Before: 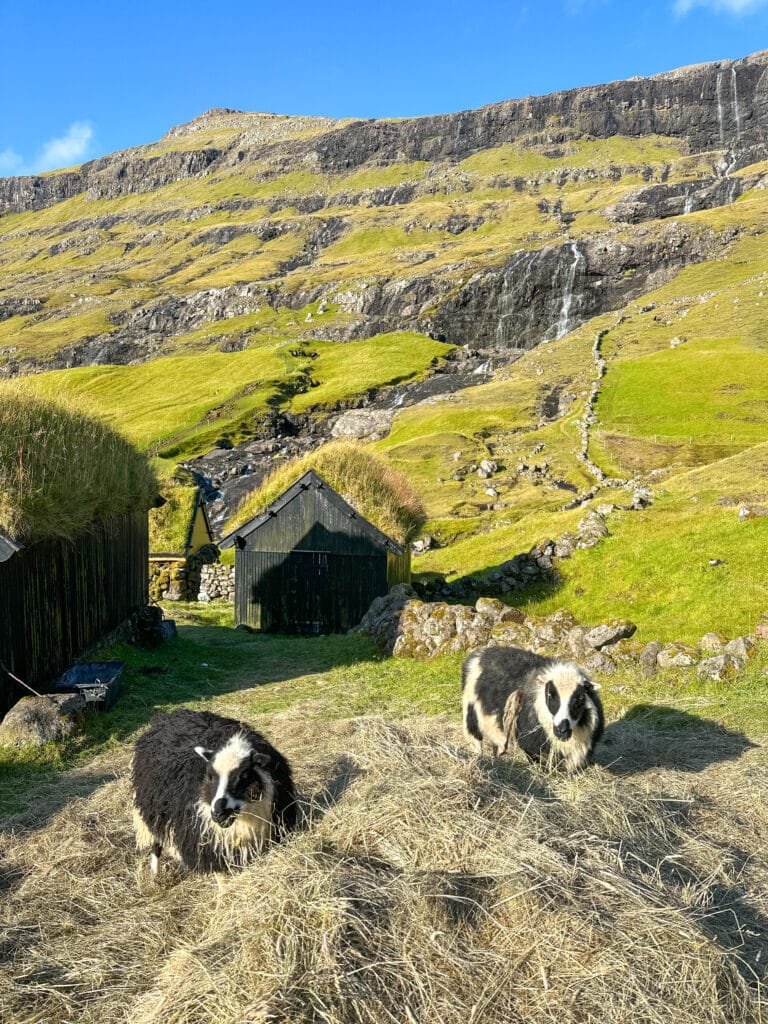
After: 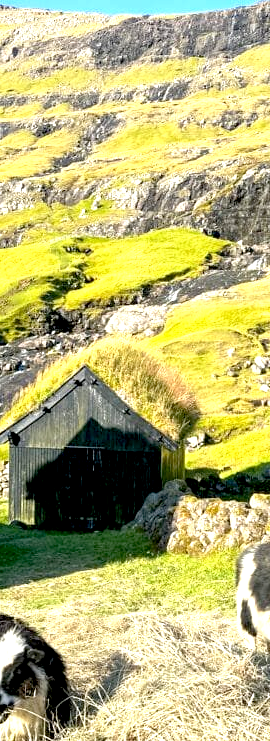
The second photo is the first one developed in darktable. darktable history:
exposure: black level correction 0.008, exposure 0.979 EV, compensate highlight preservation false
crop and rotate: left 29.476%, top 10.214%, right 35.32%, bottom 17.333%
